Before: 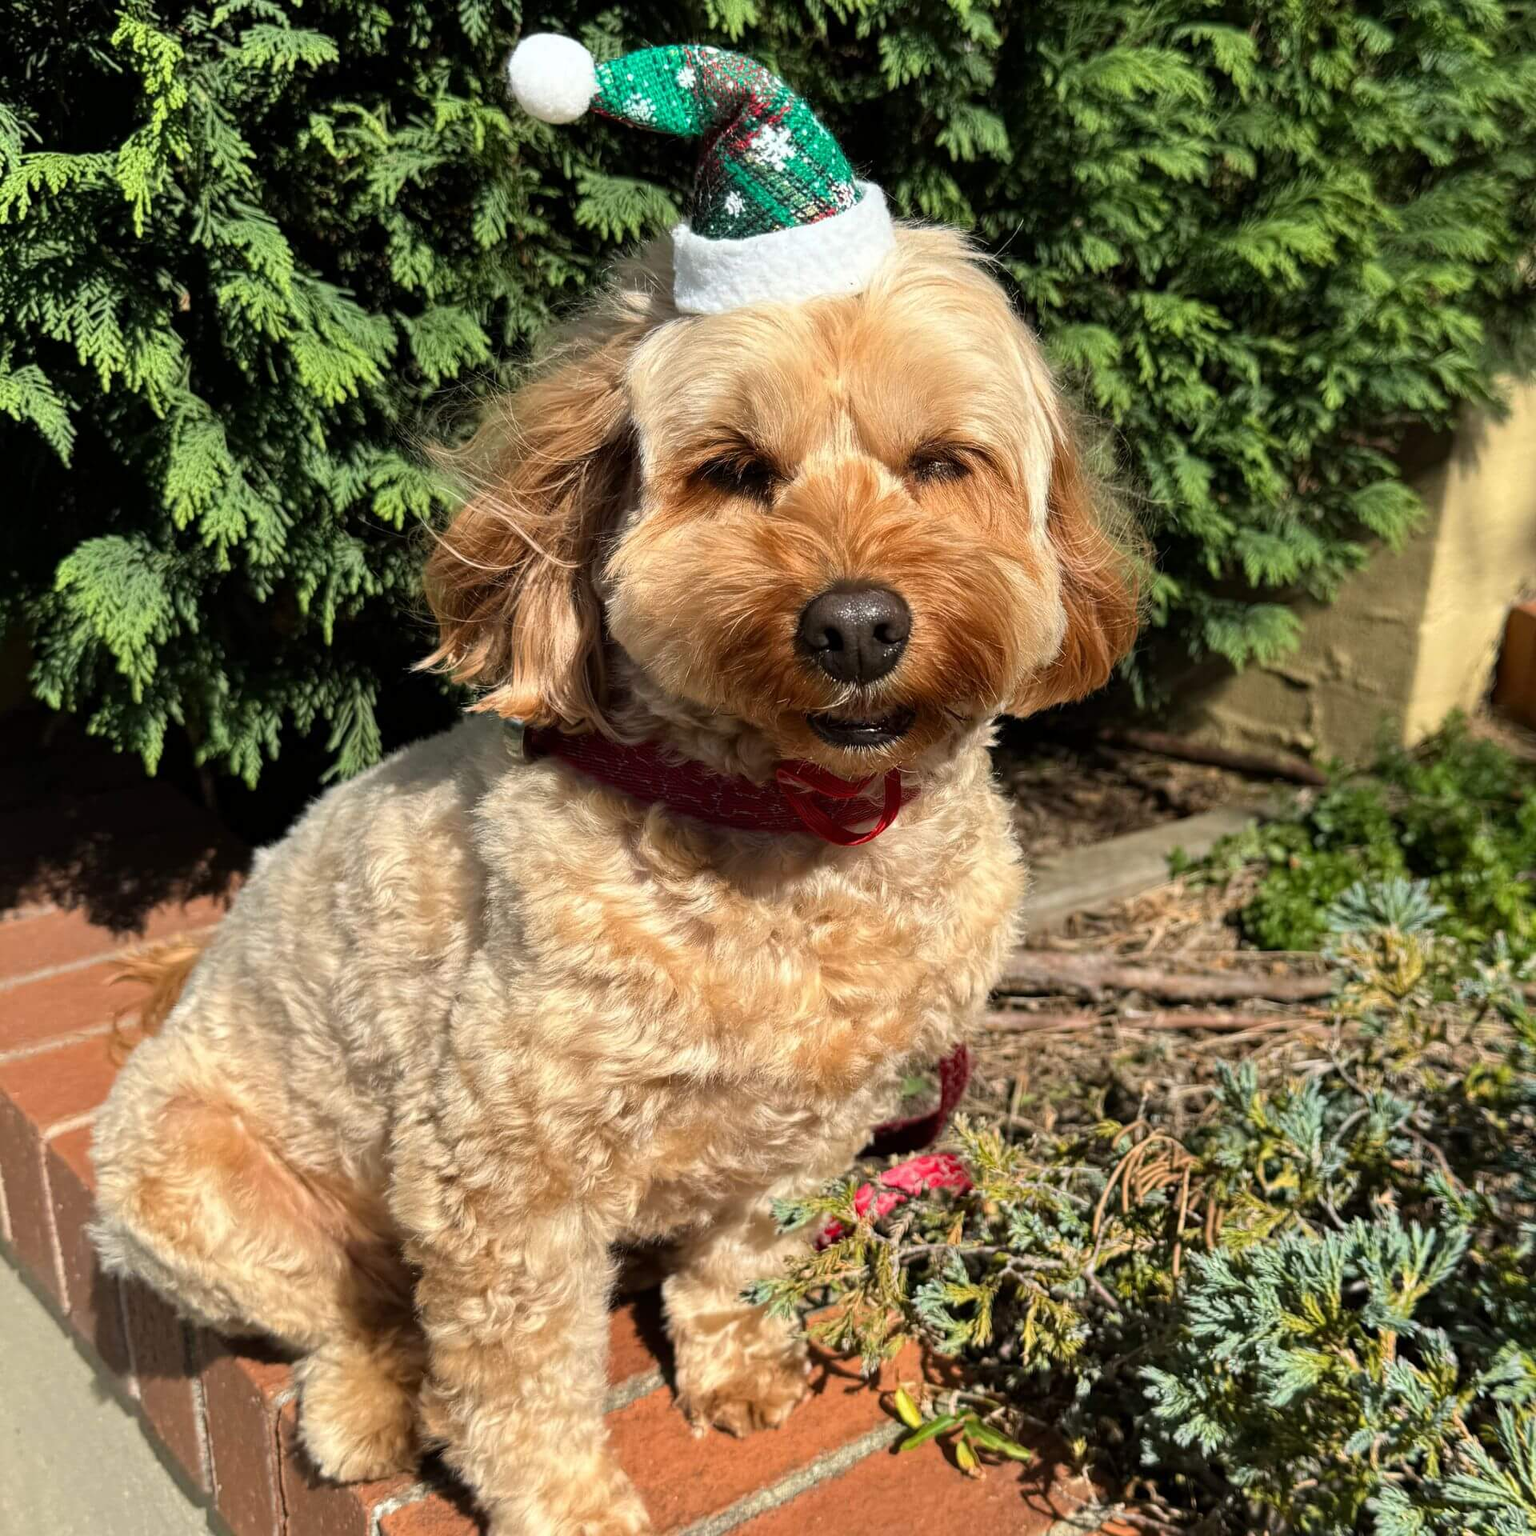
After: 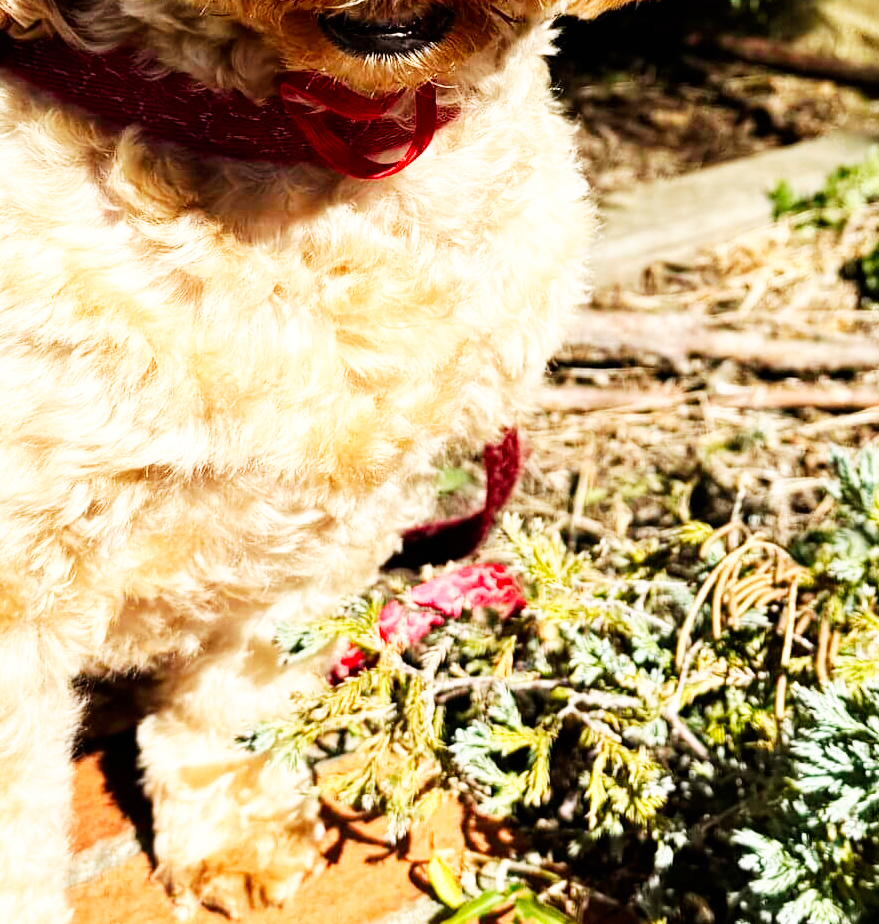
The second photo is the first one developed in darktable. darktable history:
crop: left 35.971%, top 45.743%, right 18.222%, bottom 6.107%
exposure: black level correction 0.002, exposure 0.146 EV, compensate highlight preservation false
base curve: curves: ch0 [(0, 0) (0.007, 0.004) (0.027, 0.03) (0.046, 0.07) (0.207, 0.54) (0.442, 0.872) (0.673, 0.972) (1, 1)], preserve colors none
